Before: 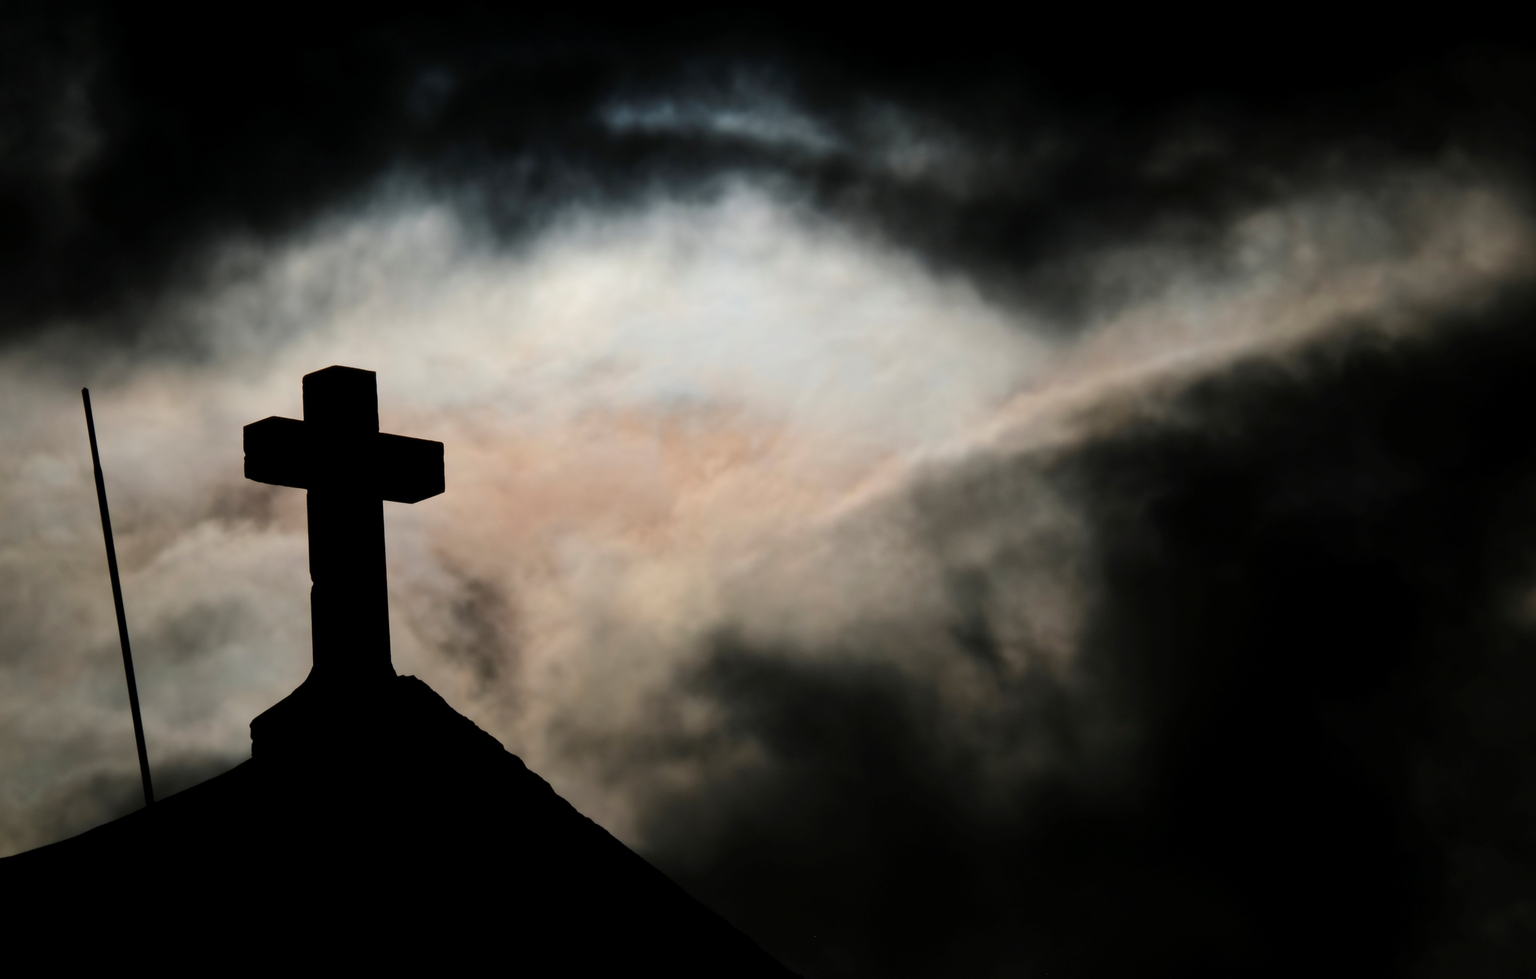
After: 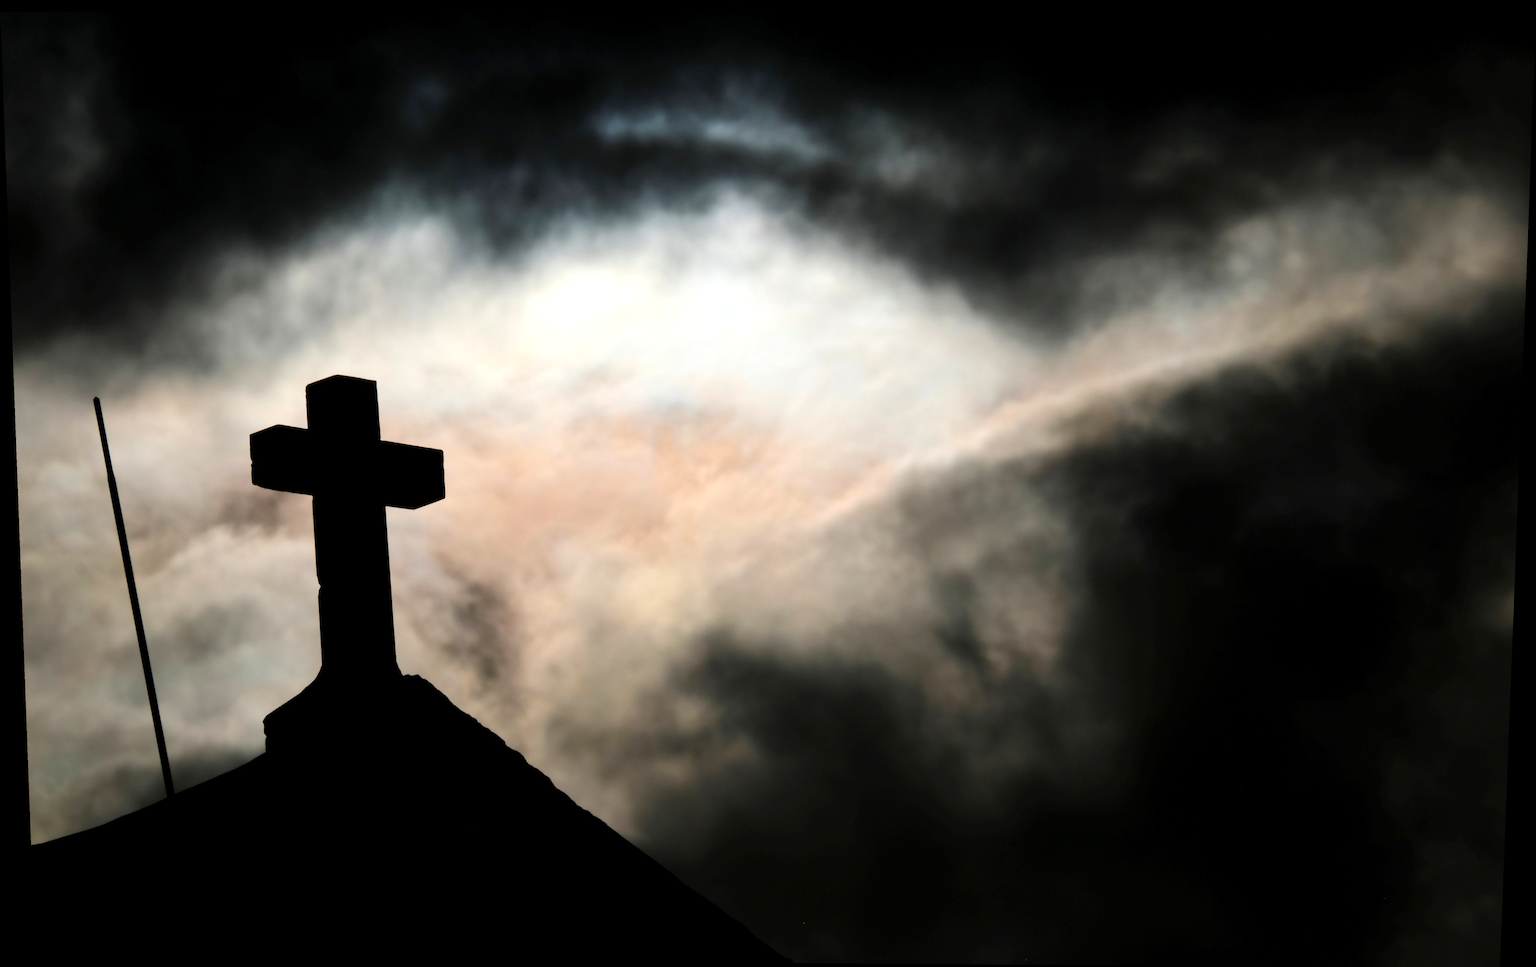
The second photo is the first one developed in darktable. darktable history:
rotate and perspective: lens shift (vertical) 0.048, lens shift (horizontal) -0.024, automatic cropping off
exposure: exposure 0.6 EV, compensate highlight preservation false
tone equalizer: on, module defaults
